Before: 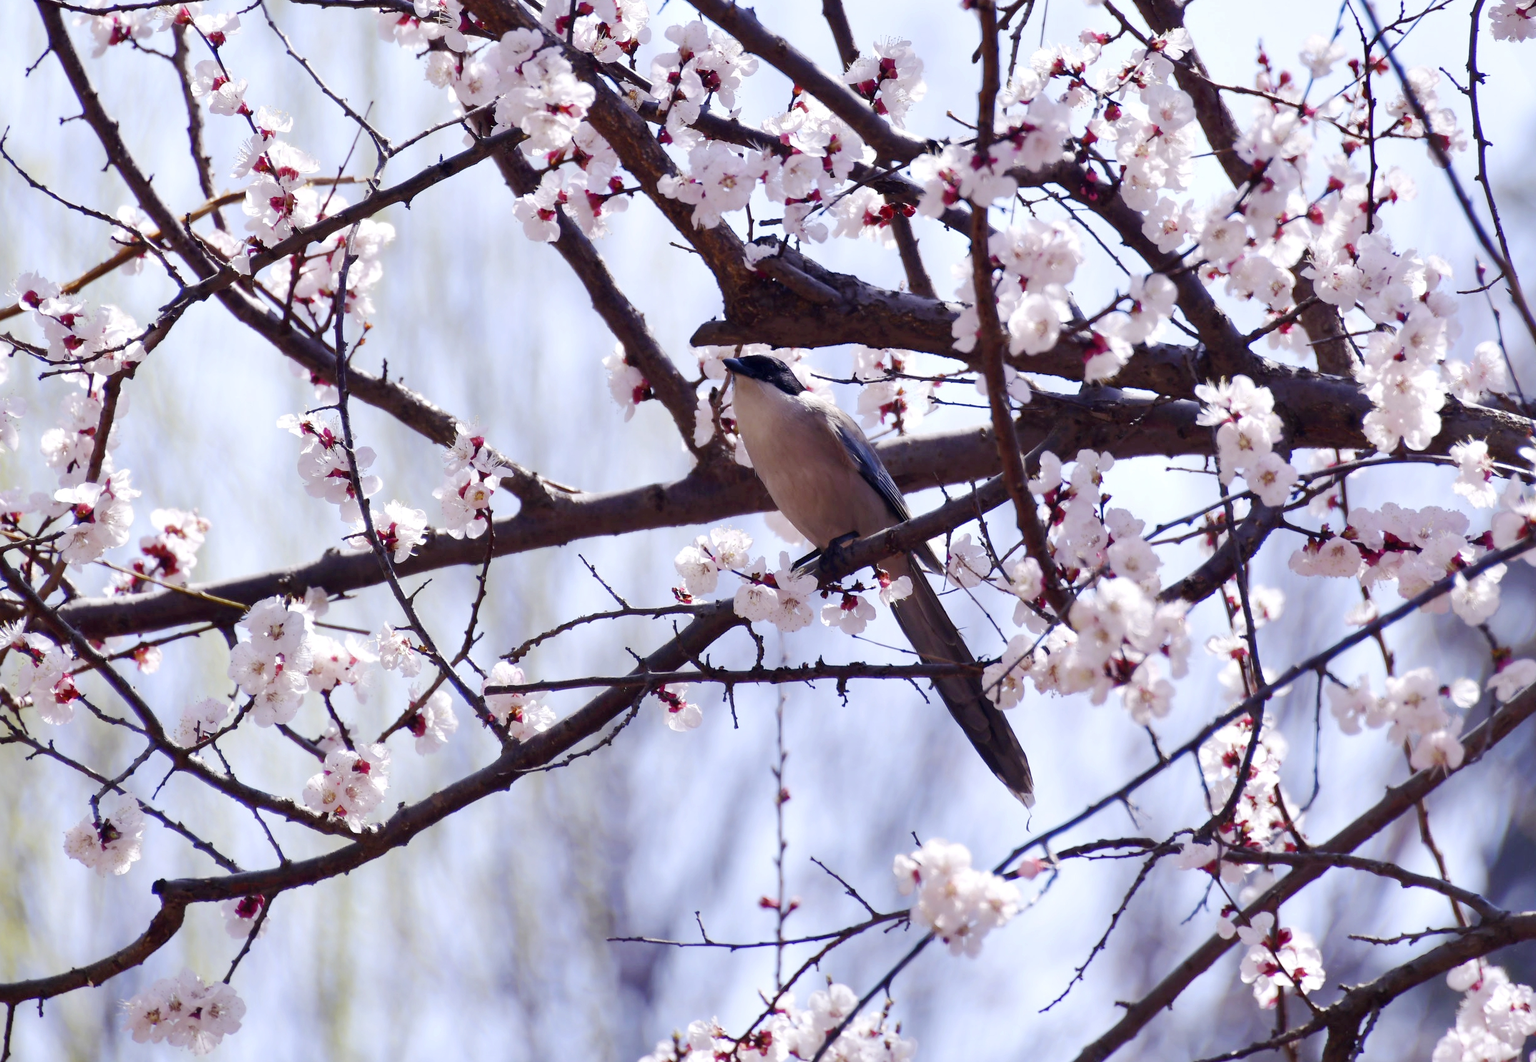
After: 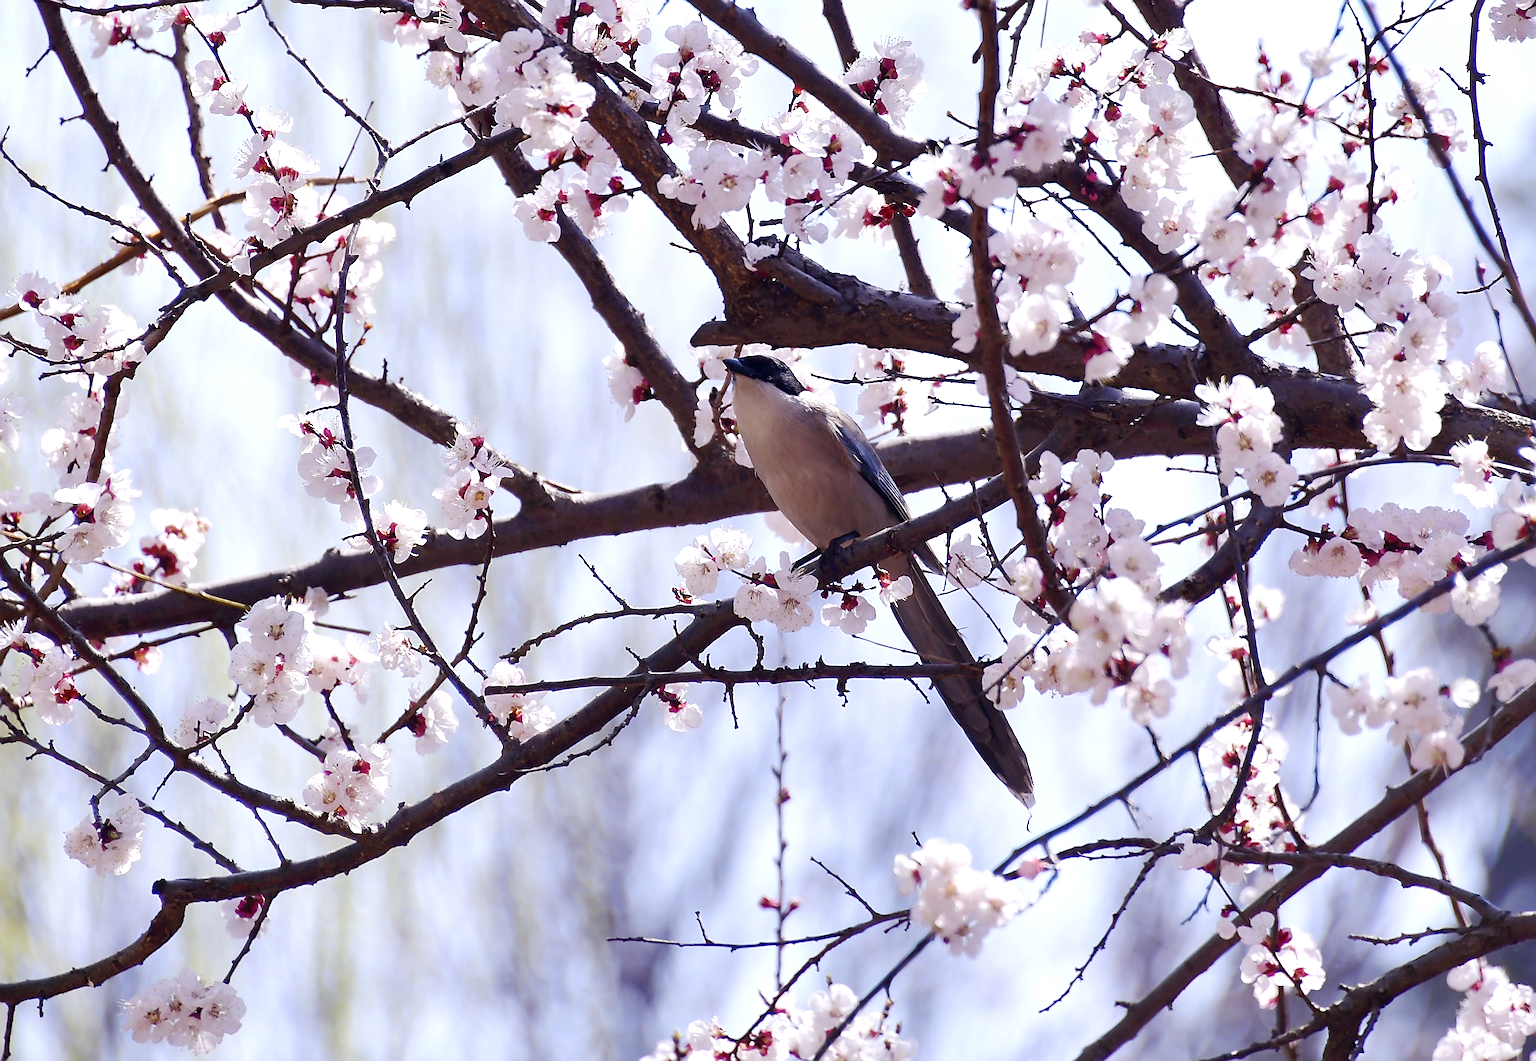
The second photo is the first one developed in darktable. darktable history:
exposure: exposure 0.203 EV, compensate exposure bias true, compensate highlight preservation false
sharpen: radius 1.352, amount 1.239, threshold 0.637
